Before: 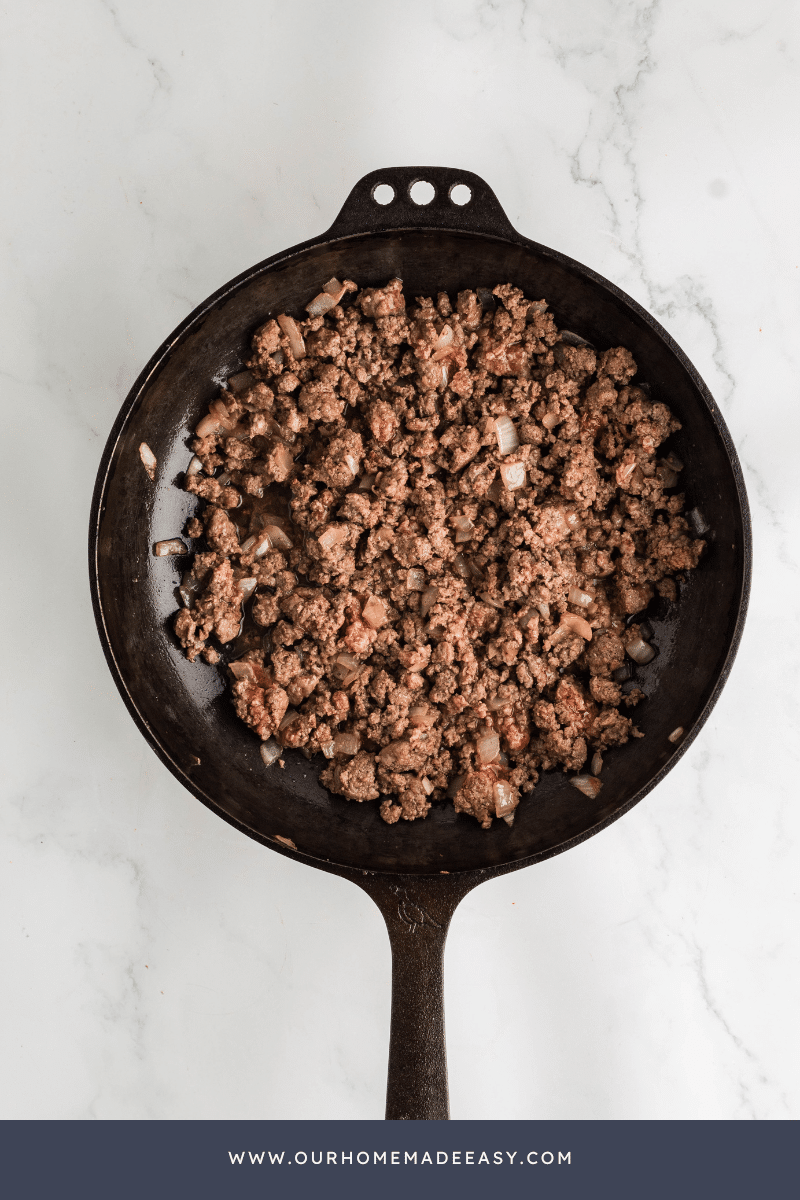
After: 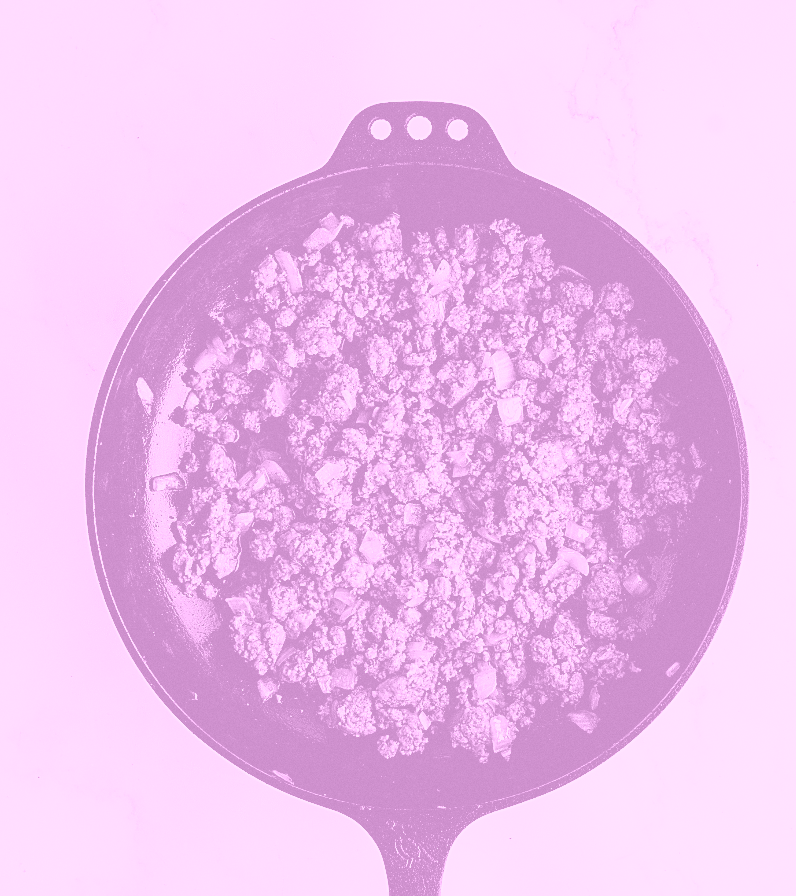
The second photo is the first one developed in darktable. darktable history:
white balance: red 1.004, blue 1.024
sharpen: radius 1.4, amount 1.25, threshold 0.7
filmic rgb: black relative exposure -6.3 EV, white relative exposure 2.8 EV, threshold 3 EV, target black luminance 0%, hardness 4.6, latitude 67.35%, contrast 1.292, shadows ↔ highlights balance -3.5%, preserve chrominance no, color science v4 (2020), contrast in shadows soft, enable highlight reconstruction true
crop: left 0.387%, top 5.469%, bottom 19.809%
grain: coarseness 0.09 ISO, strength 10%
velvia: strength 15%
colorize: hue 331.2°, saturation 69%, source mix 30.28%, lightness 69.02%, version 1
